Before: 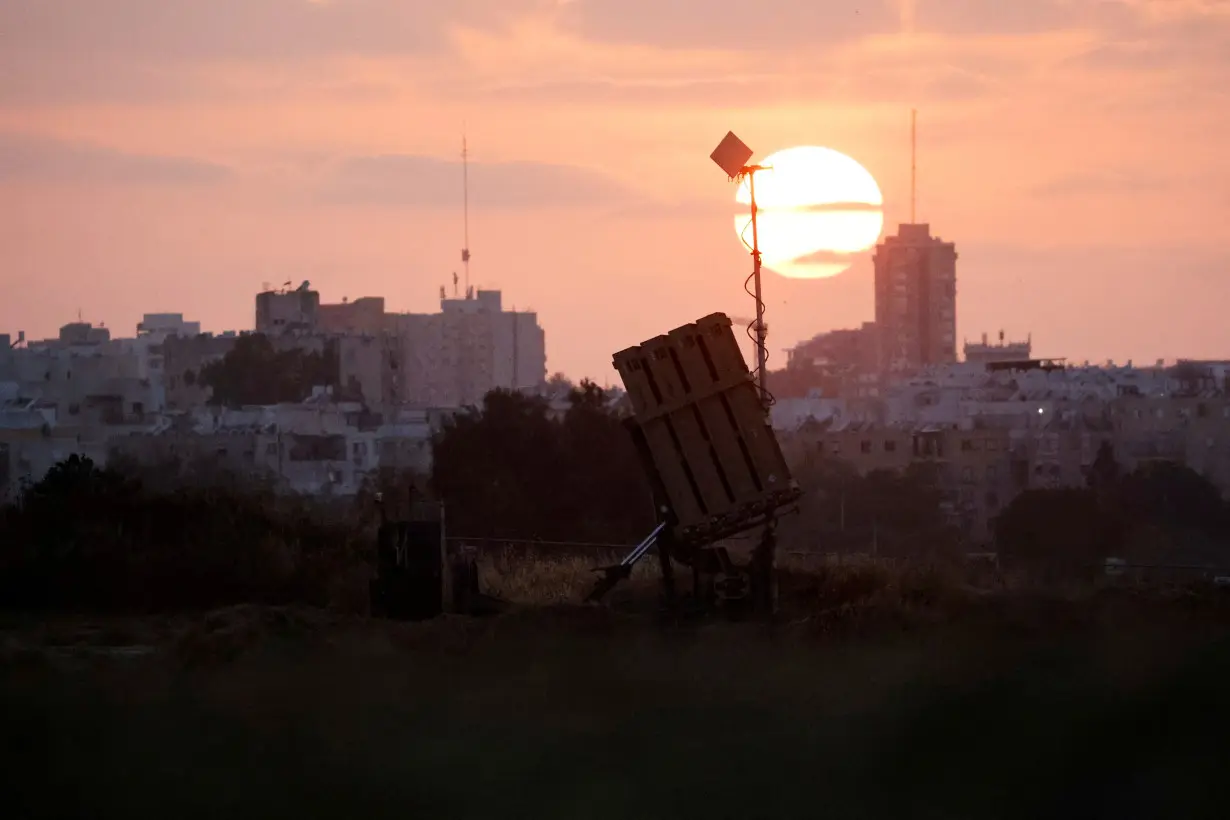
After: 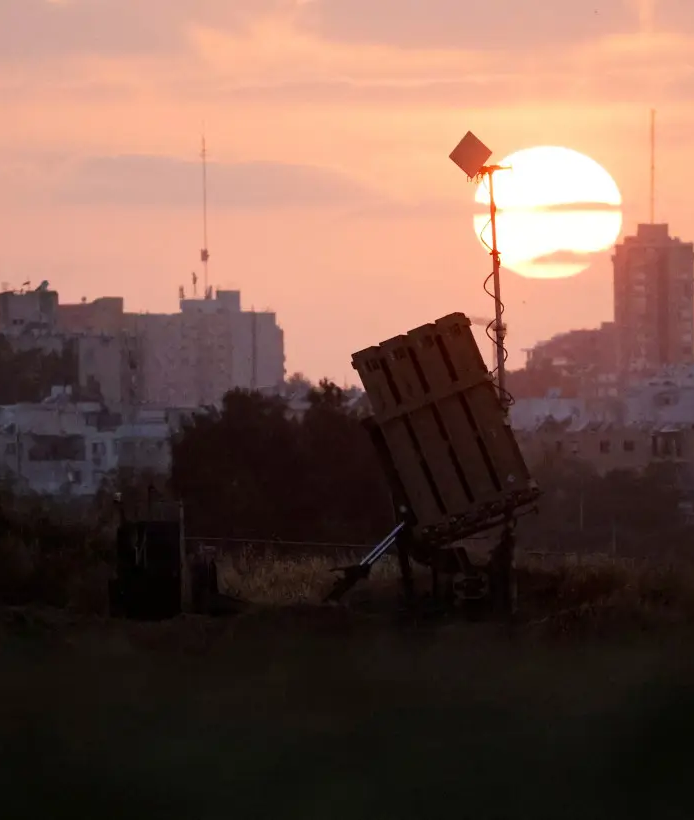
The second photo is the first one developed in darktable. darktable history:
crop: left 21.285%, right 22.281%
